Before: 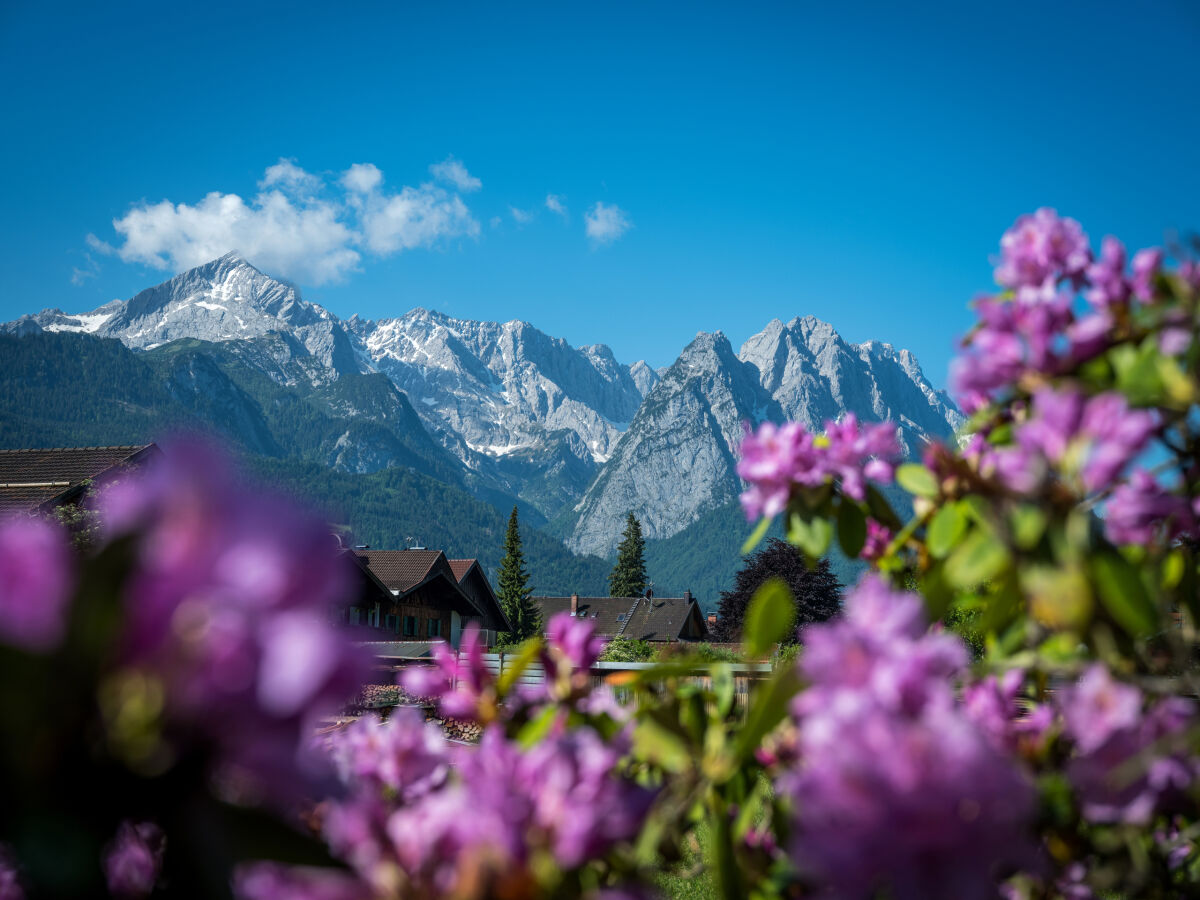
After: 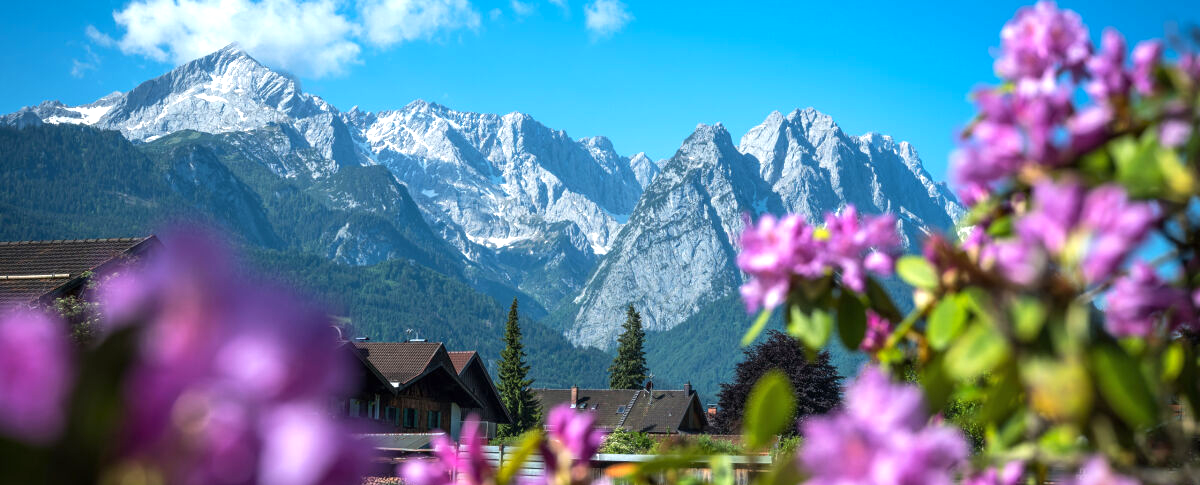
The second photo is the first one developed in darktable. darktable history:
crop and rotate: top 23.199%, bottom 22.861%
base curve: curves: ch0 [(0, 0) (0.303, 0.277) (1, 1)], exposure shift 0.573, preserve colors none
exposure: black level correction 0, exposure 0.692 EV, compensate highlight preservation false
